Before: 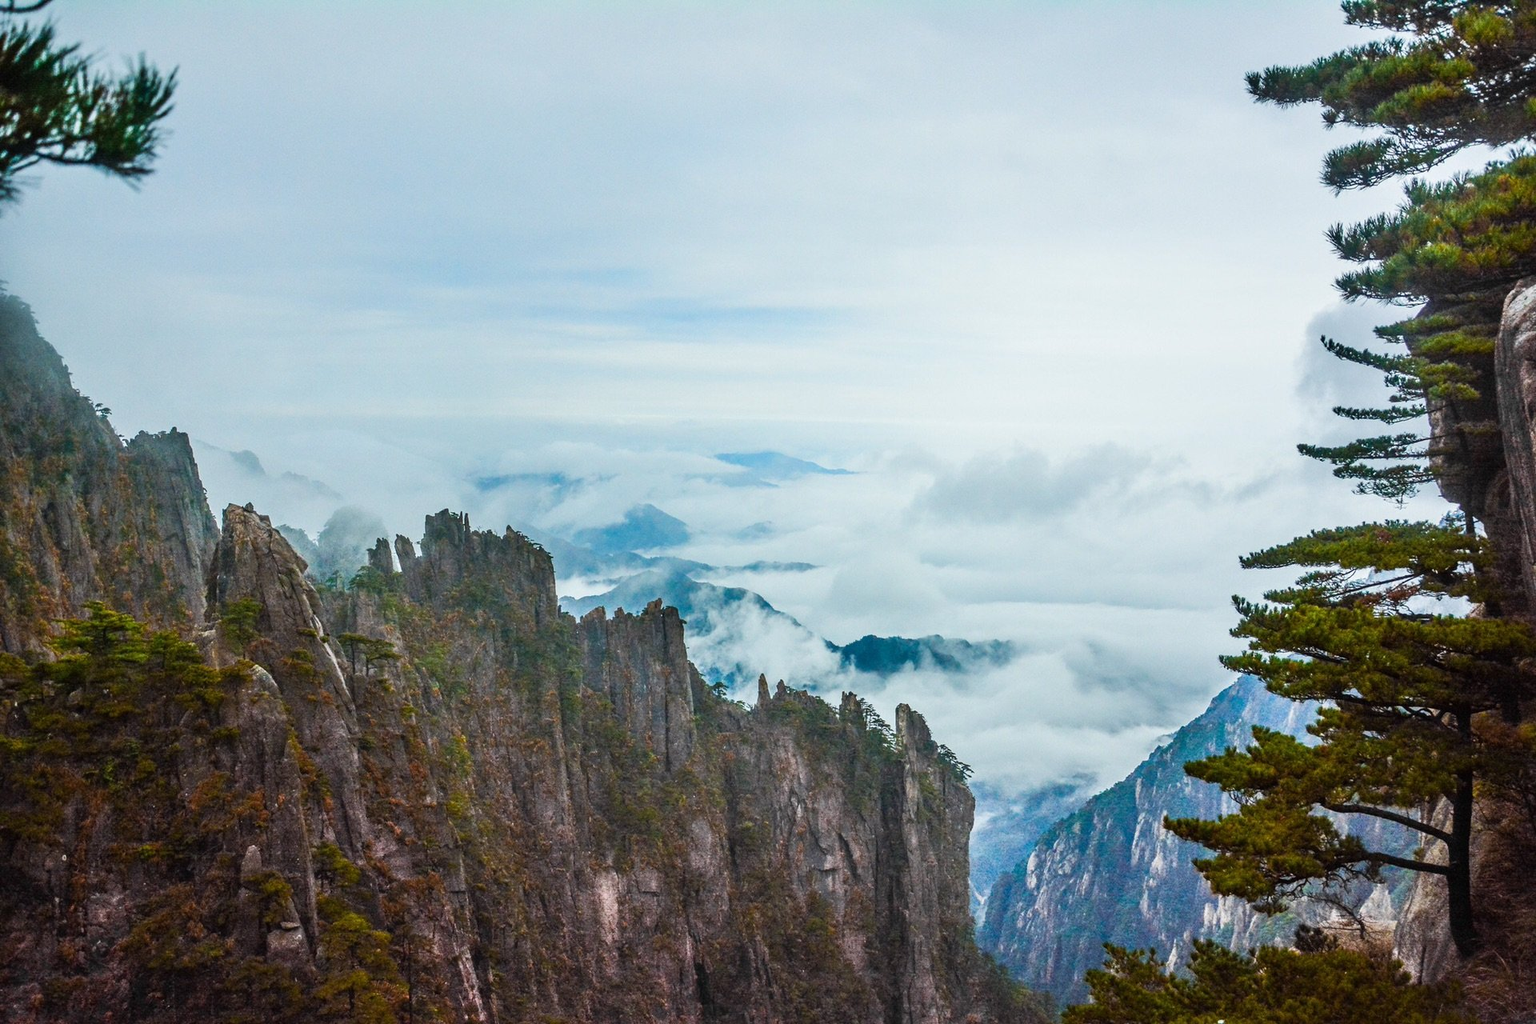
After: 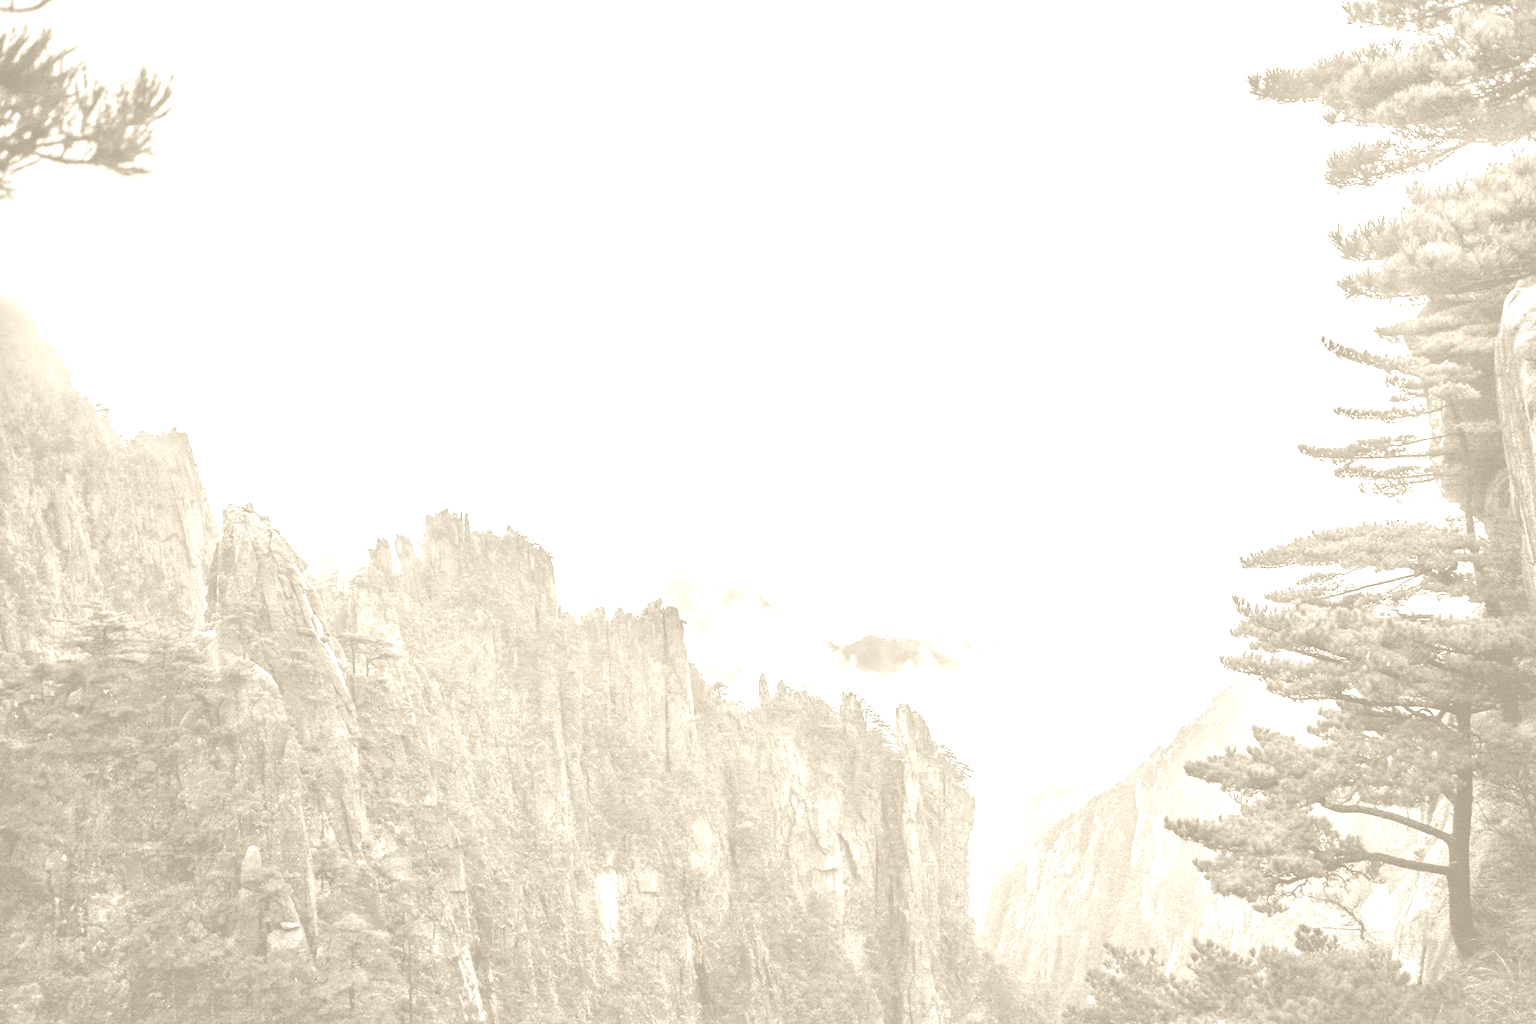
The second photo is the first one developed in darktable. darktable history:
colorize: hue 36°, saturation 71%, lightness 80.79%
exposure: black level correction 0.001, exposure 1.116 EV, compensate highlight preservation false
